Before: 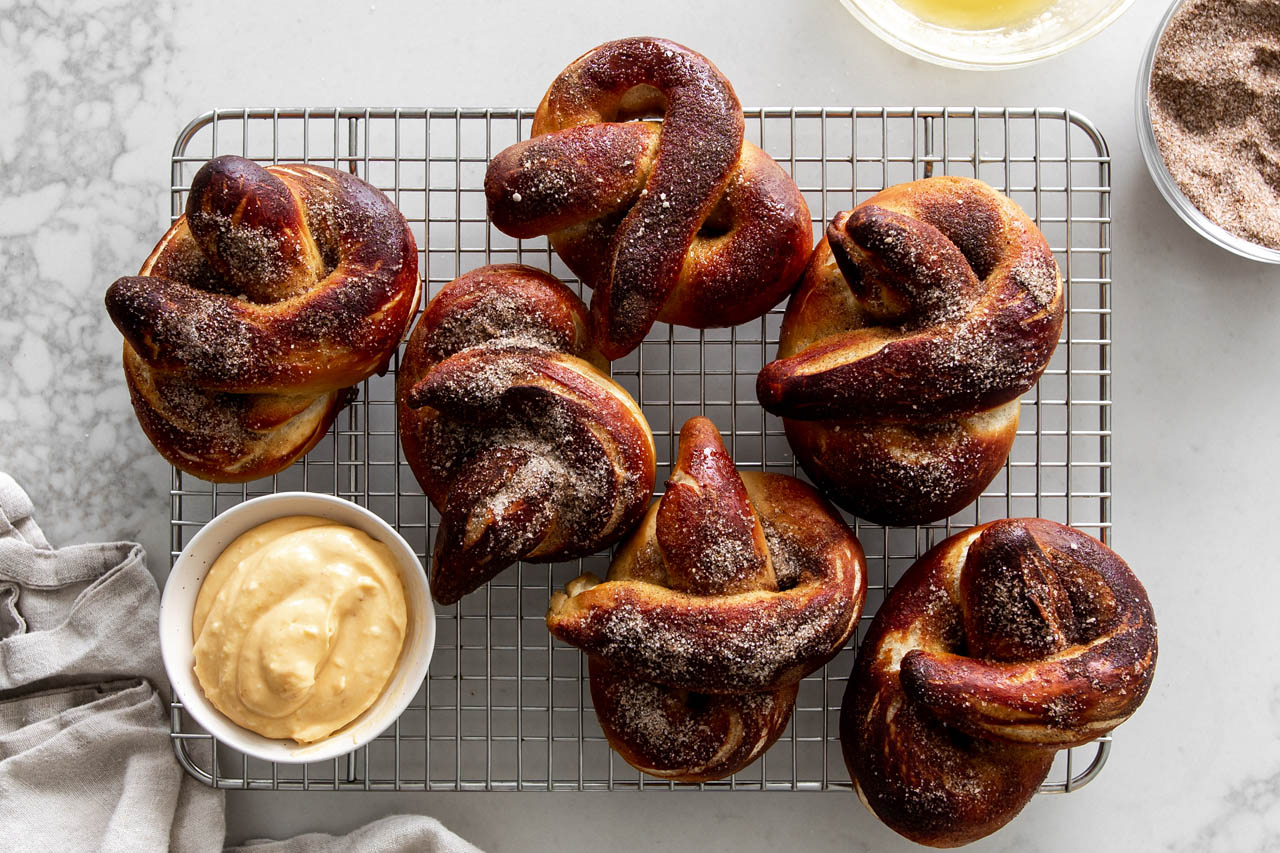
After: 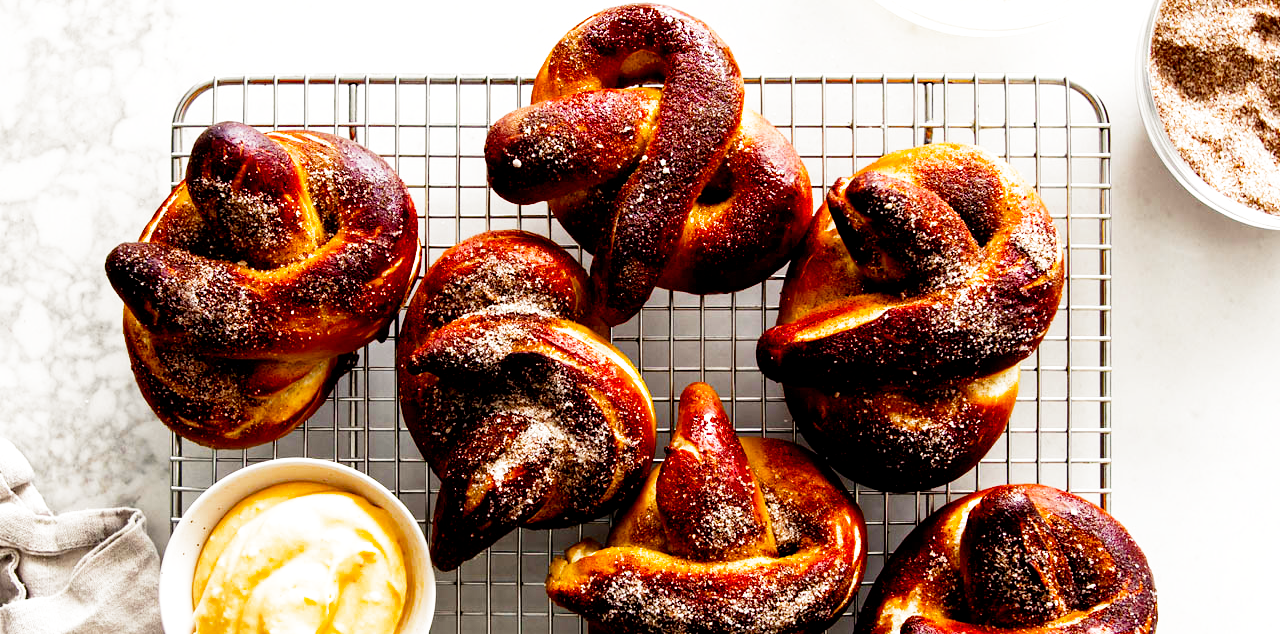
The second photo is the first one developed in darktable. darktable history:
color balance rgb: highlights gain › chroma 3.064%, highlights gain › hue 76.52°, global offset › hue 172.22°, perceptual saturation grading › global saturation 19.629%, global vibrance 7.083%, saturation formula JzAzBz (2021)
exposure: black level correction -0.001, exposure 0.079 EV, compensate highlight preservation false
crop: top 3.993%, bottom 21.599%
filmic rgb: middle gray luminance 9.96%, black relative exposure -8.65 EV, white relative exposure 3.31 EV, threshold 3.06 EV, target black luminance 0%, hardness 5.2, latitude 44.69%, contrast 1.303, highlights saturation mix 5.62%, shadows ↔ highlights balance 23.85%, add noise in highlights 0.001, preserve chrominance no, color science v3 (2019), use custom middle-gray values true, contrast in highlights soft, enable highlight reconstruction true
